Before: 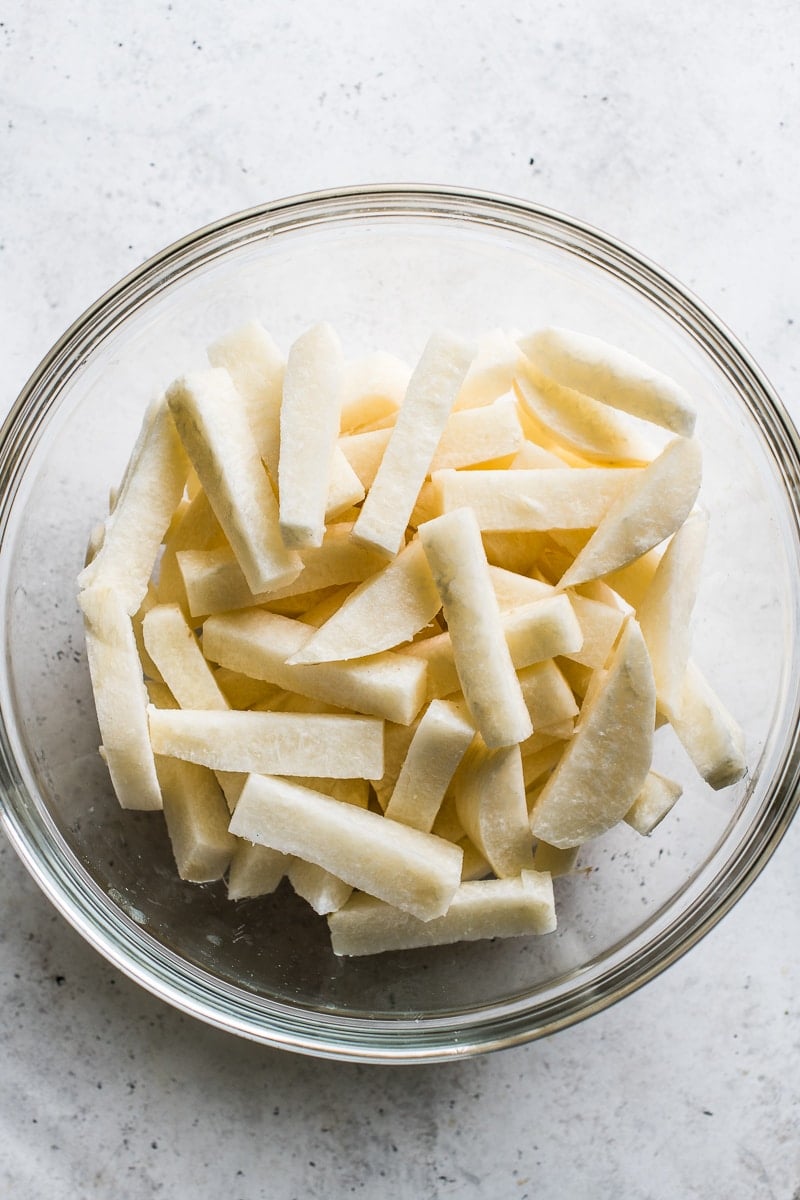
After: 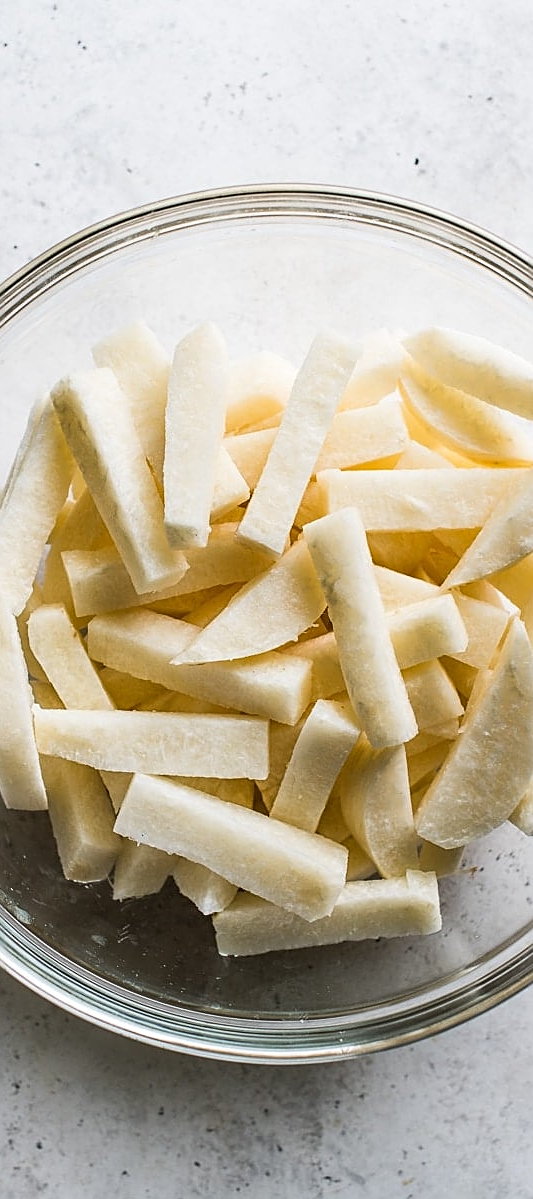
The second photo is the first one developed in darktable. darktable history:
crop and rotate: left 14.436%, right 18.898%
sharpen: on, module defaults
